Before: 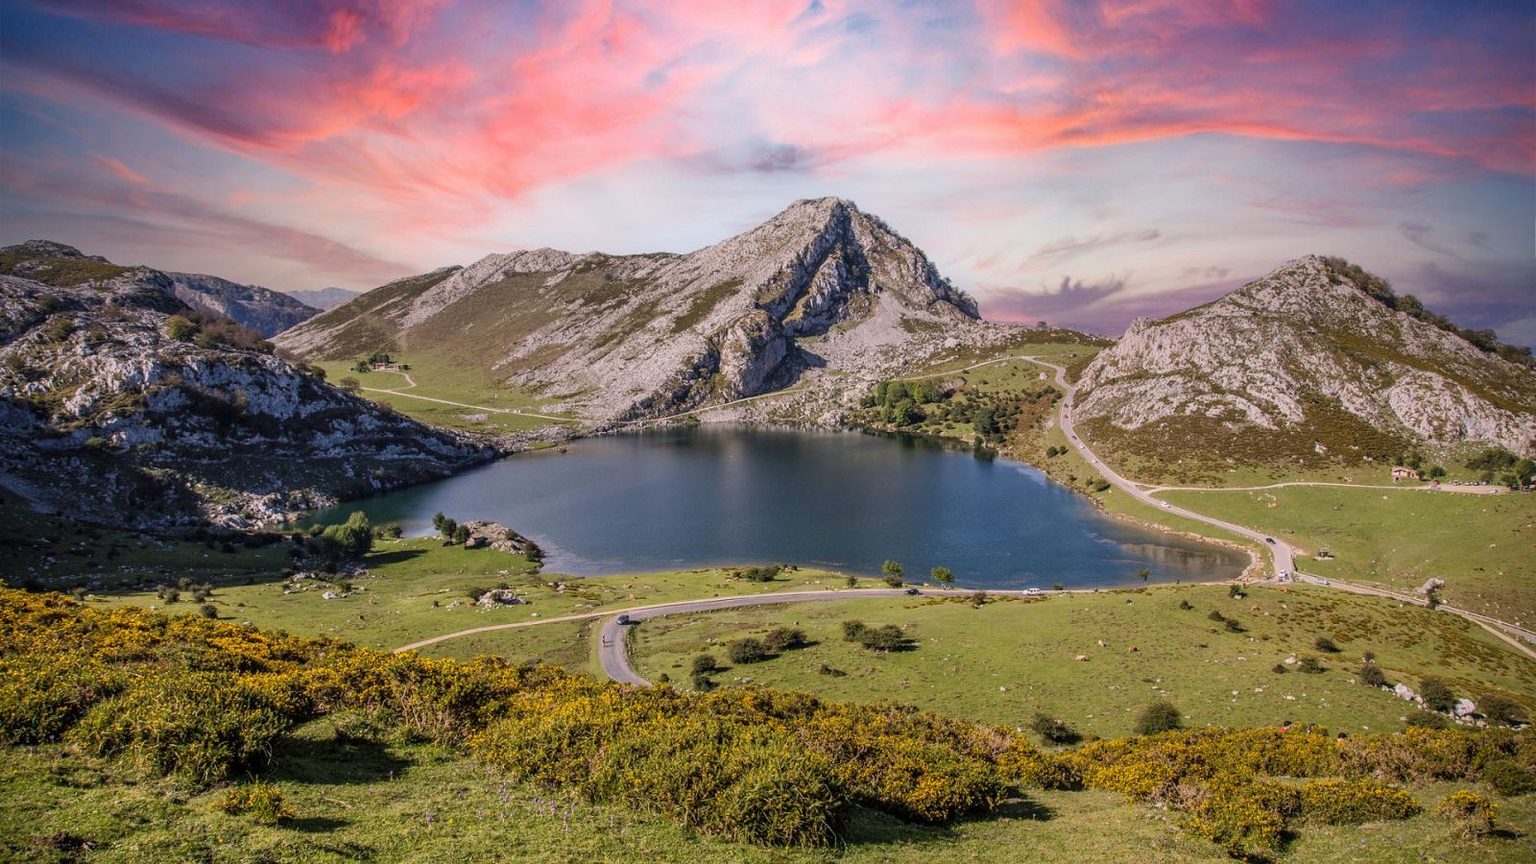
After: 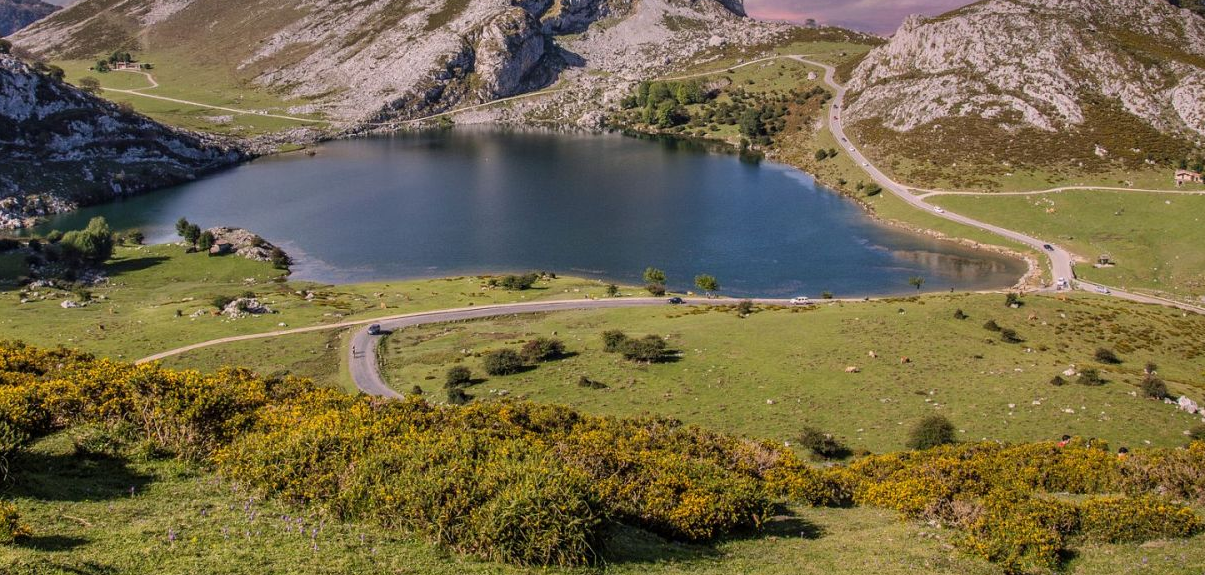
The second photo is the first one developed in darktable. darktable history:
crop and rotate: left 17.229%, top 35.141%, right 7.409%, bottom 0.963%
